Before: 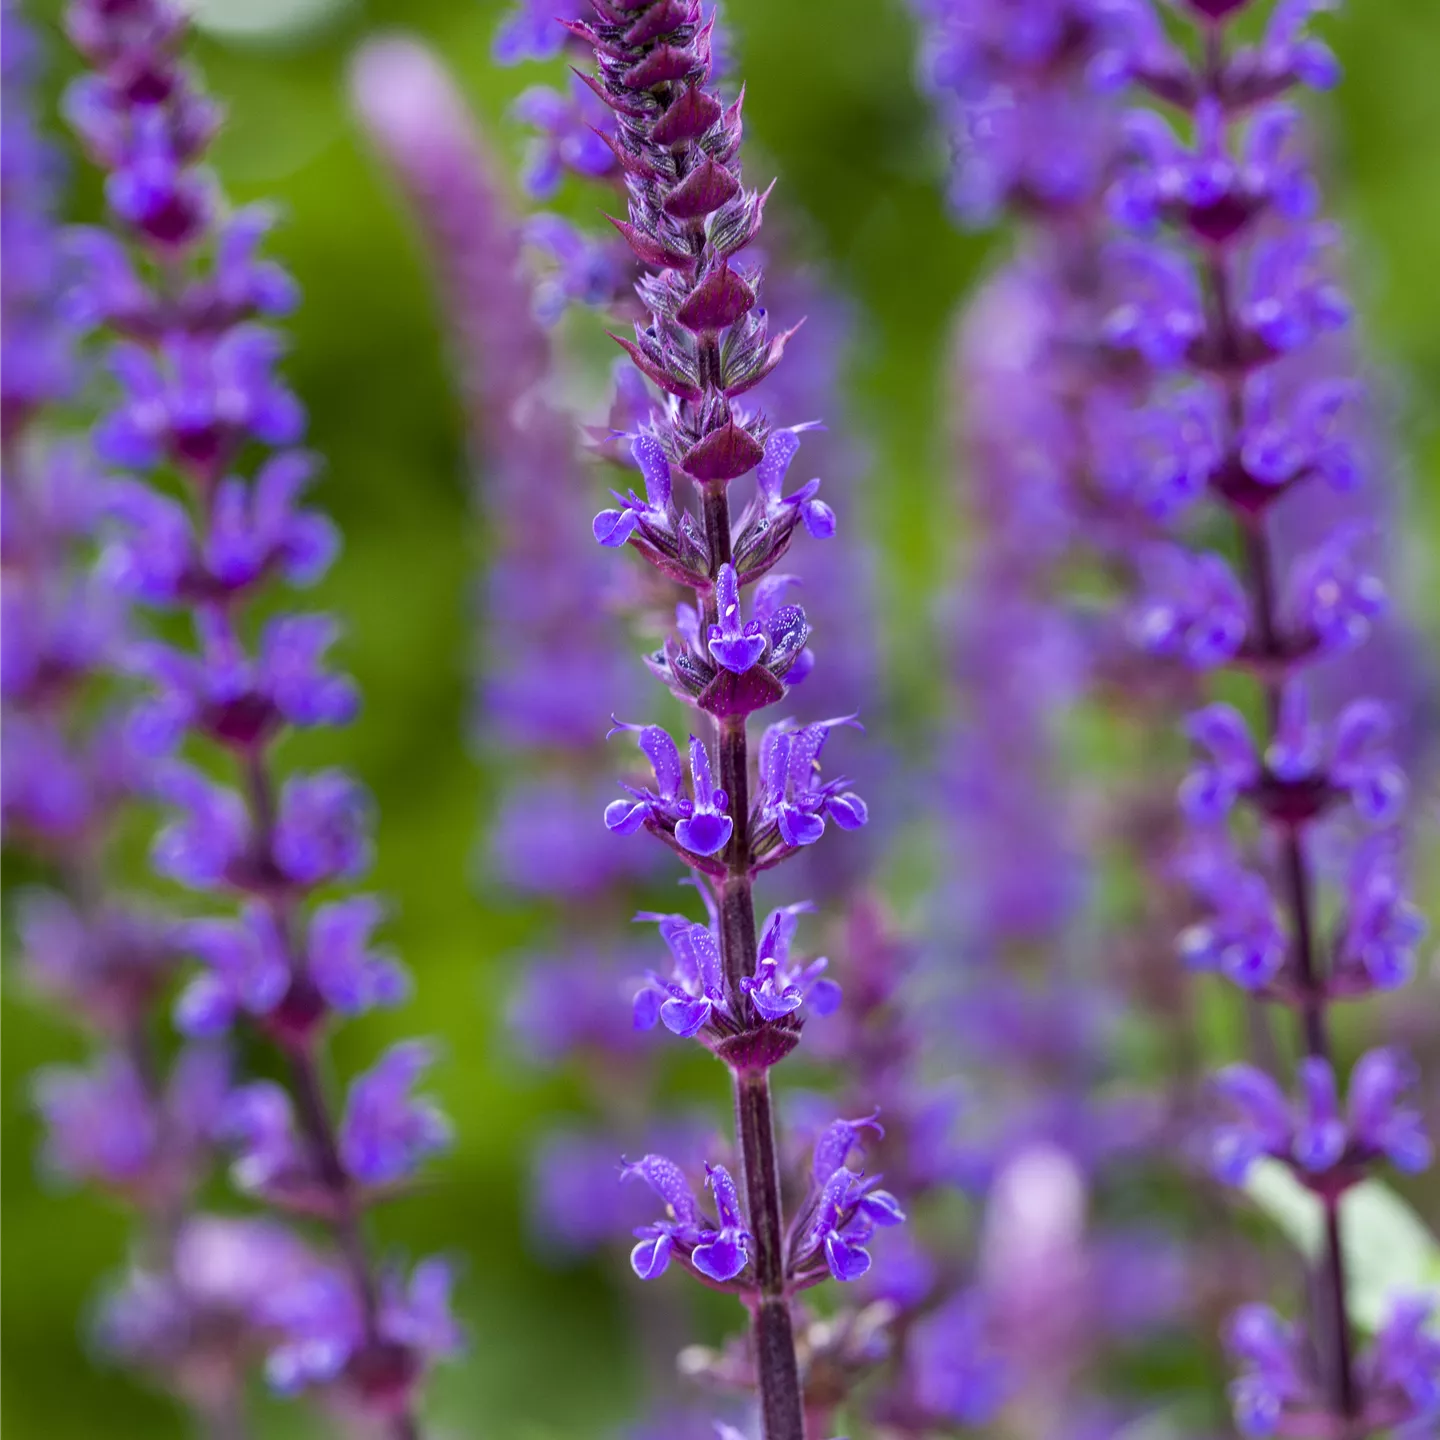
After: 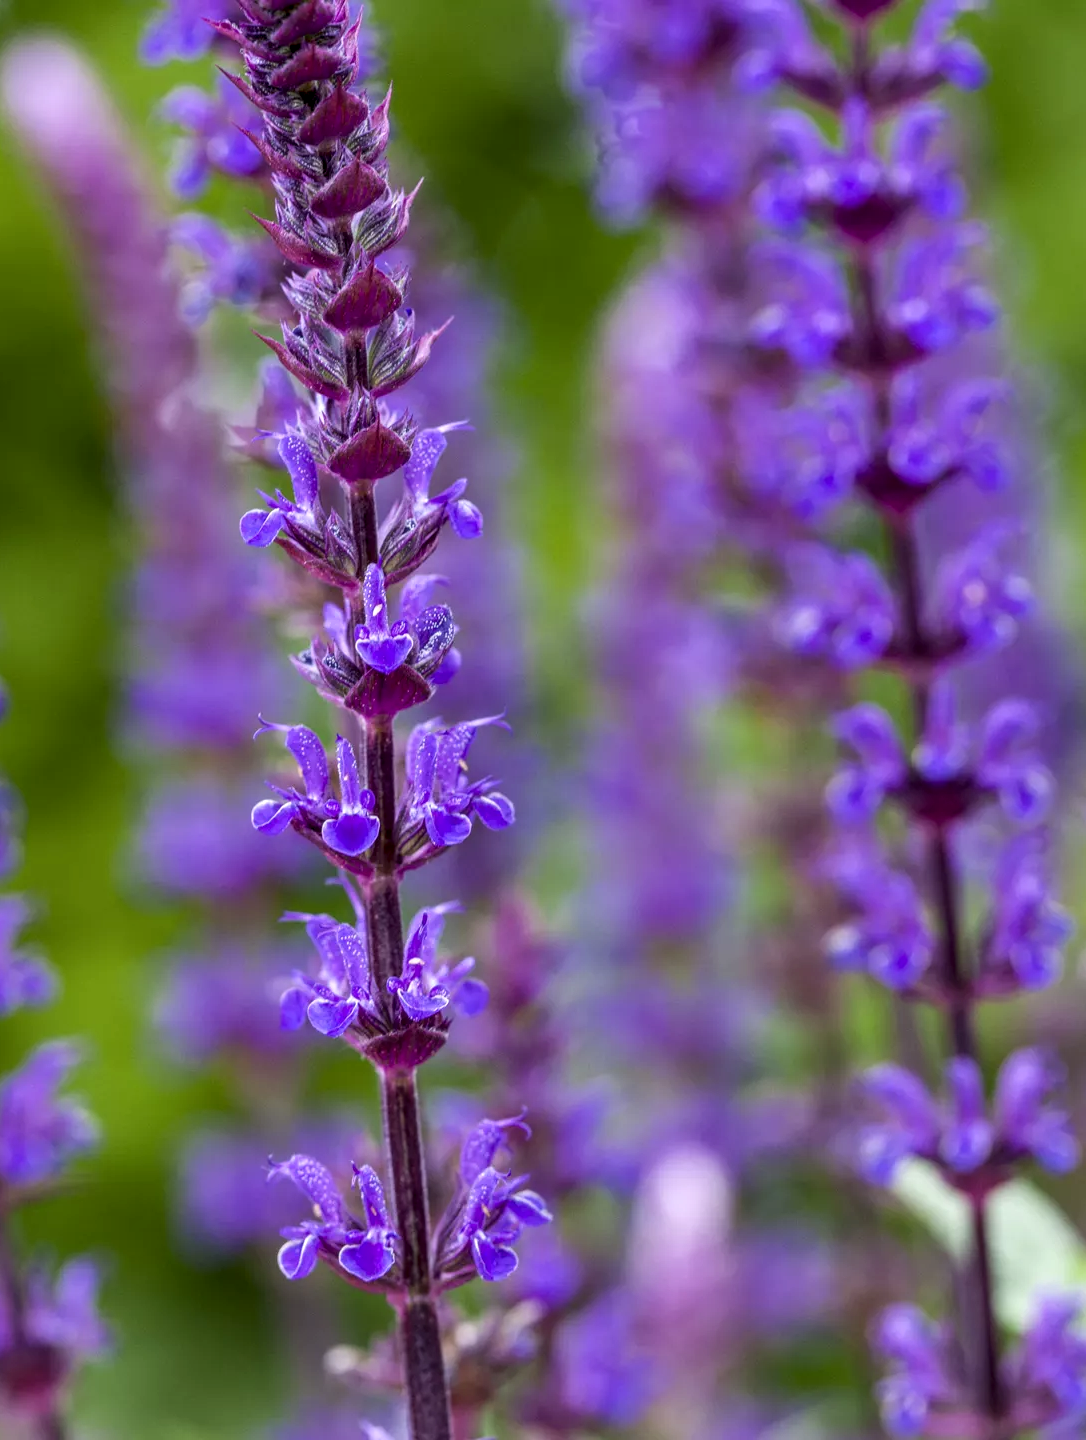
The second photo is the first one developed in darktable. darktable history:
crop and rotate: left 24.527%
local contrast: on, module defaults
